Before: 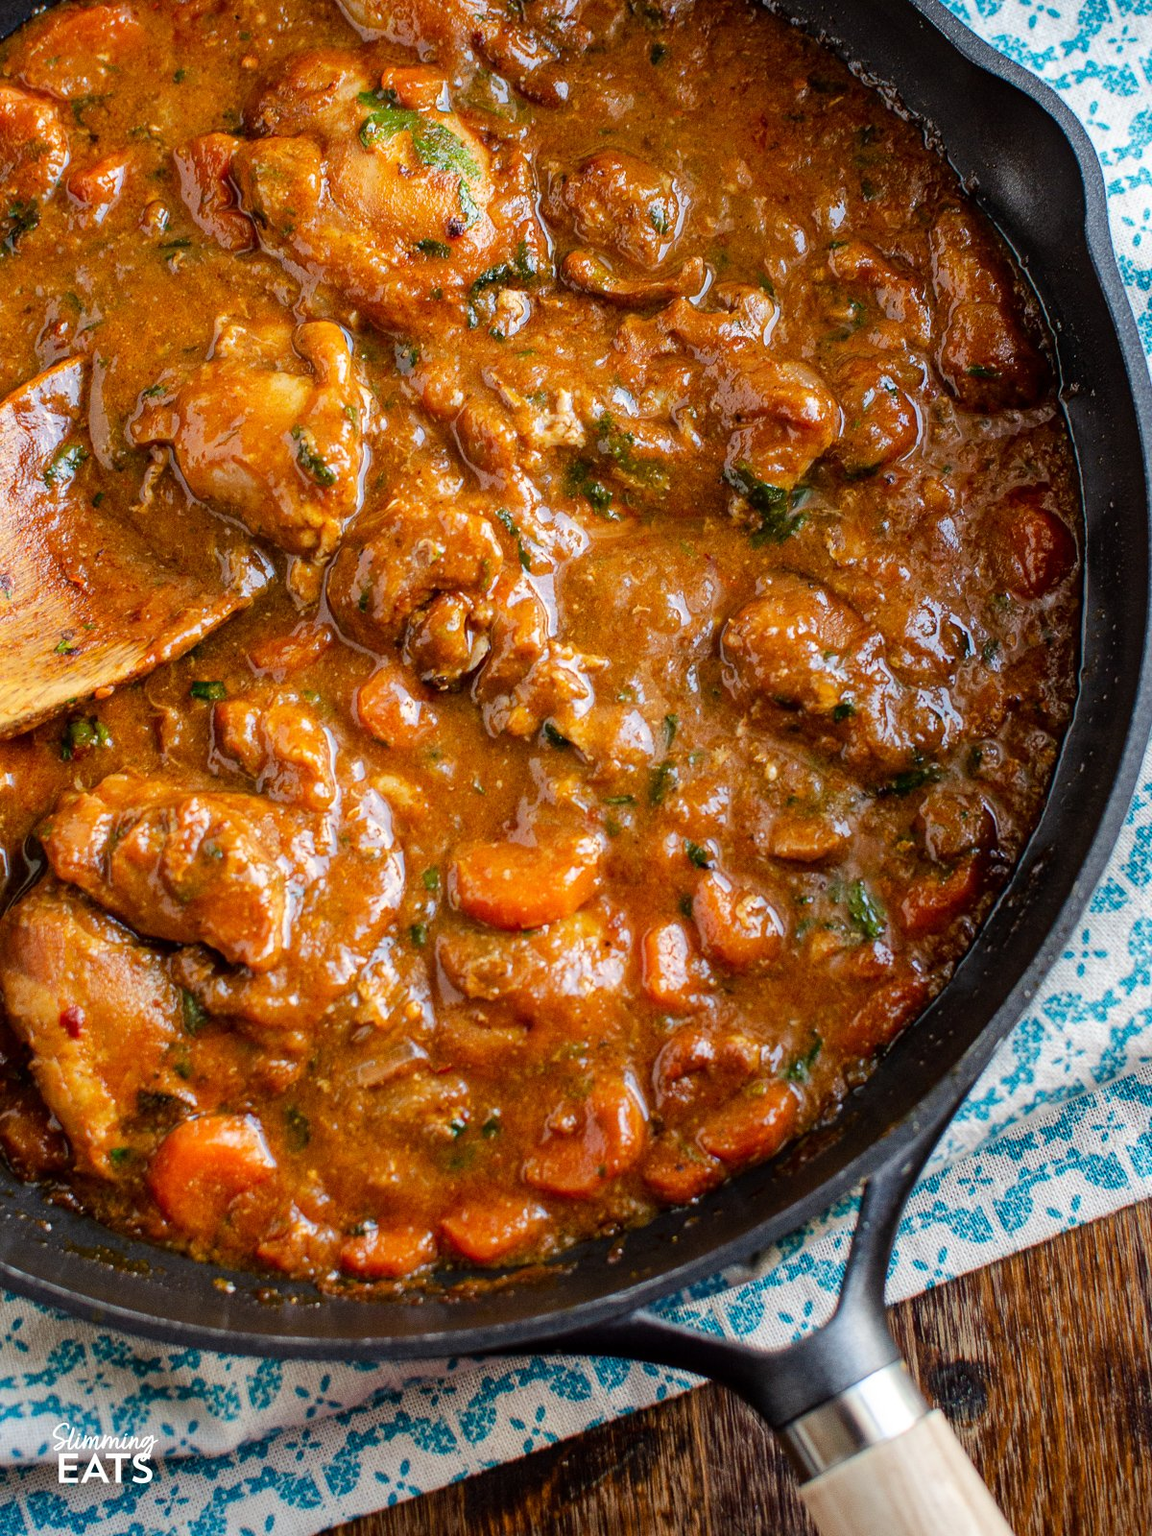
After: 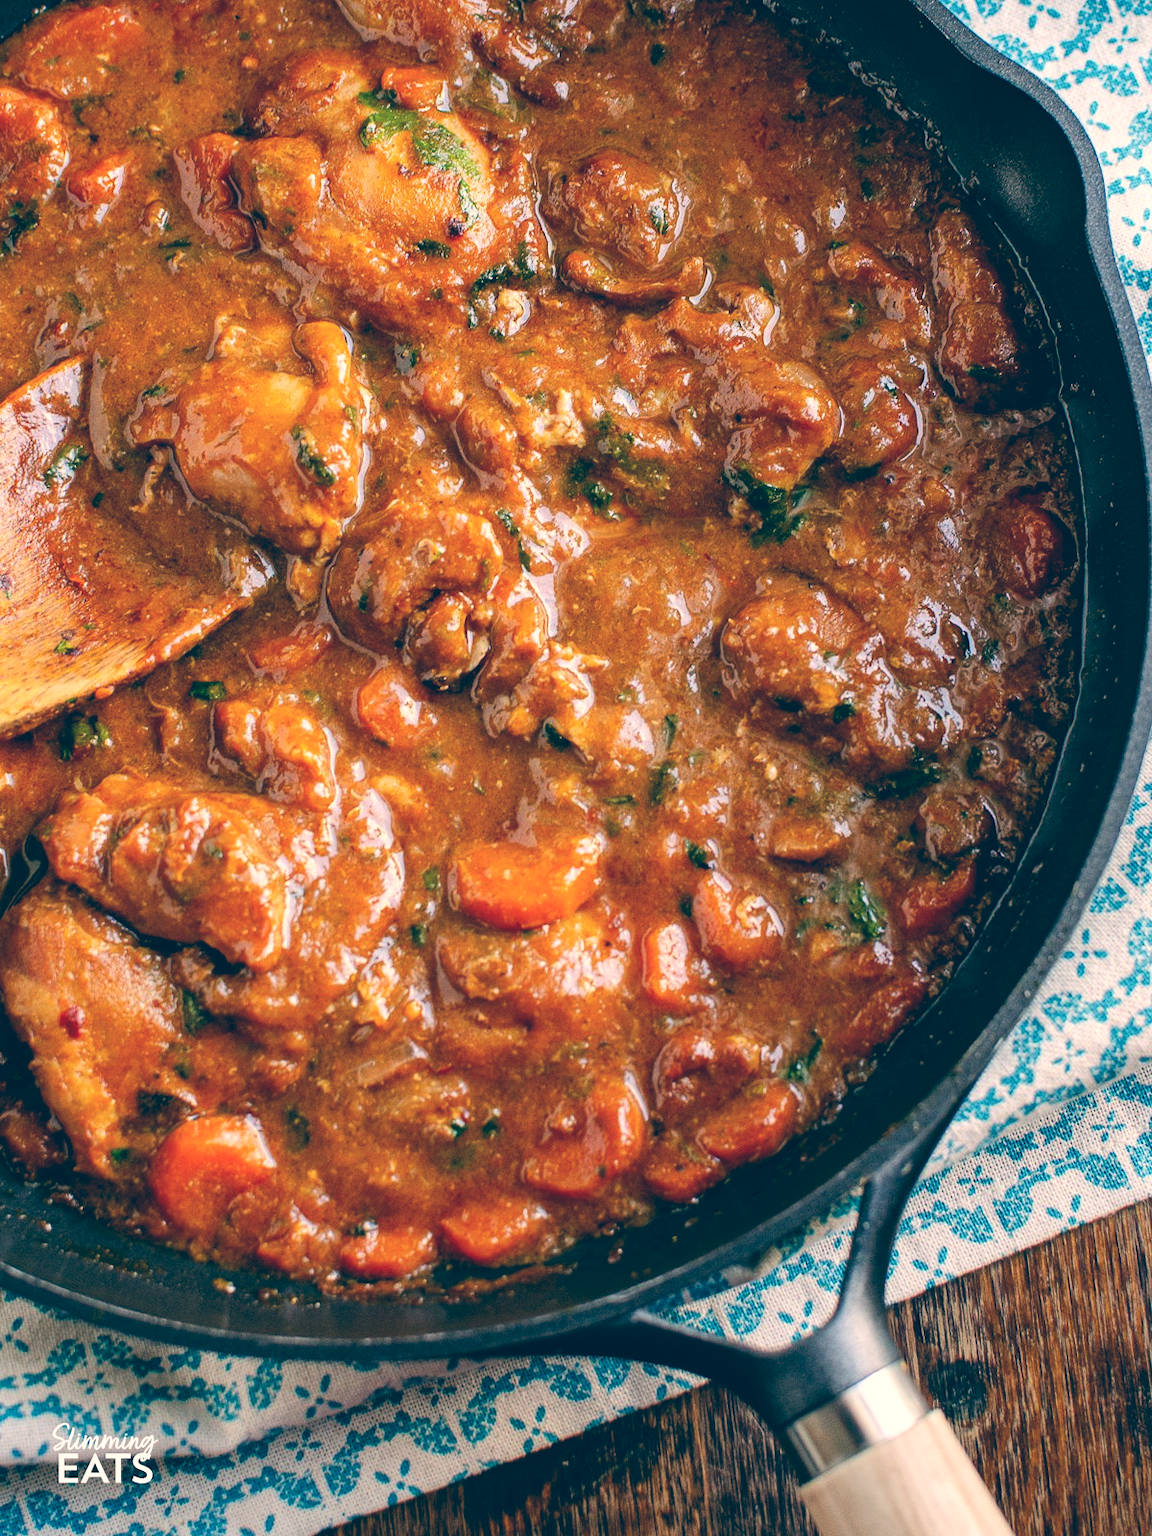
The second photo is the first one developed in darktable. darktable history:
contrast brightness saturation: contrast 0.08, saturation 0.02
color balance: lift [1.006, 0.985, 1.002, 1.015], gamma [1, 0.953, 1.008, 1.047], gain [1.076, 1.13, 1.004, 0.87]
